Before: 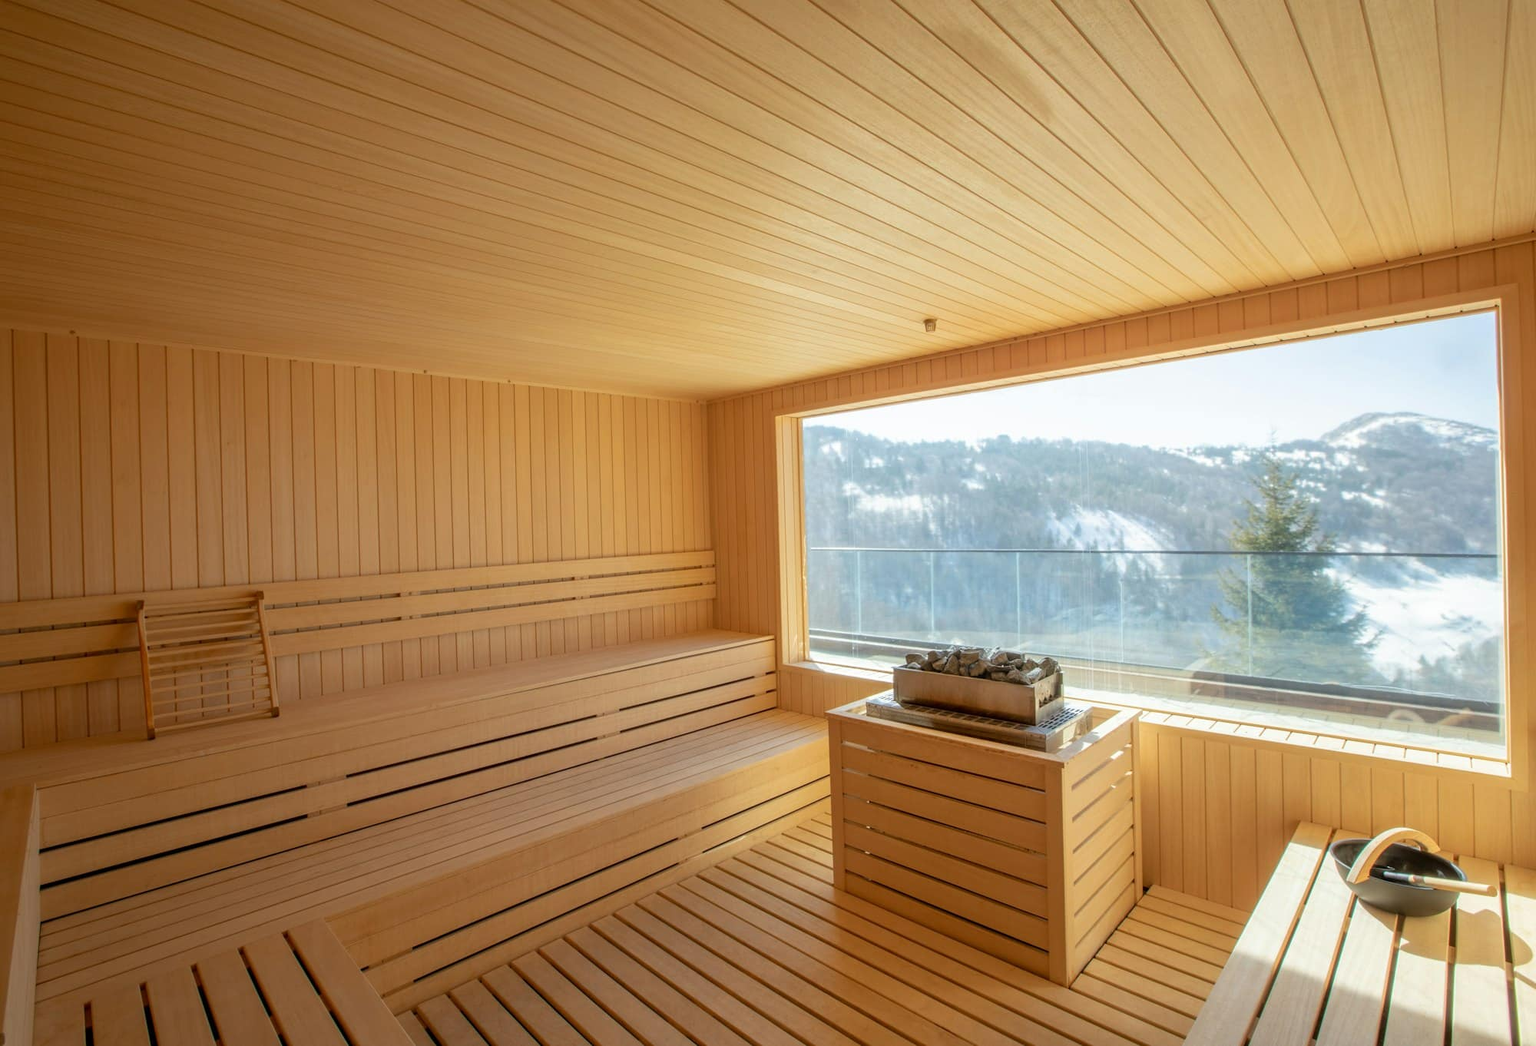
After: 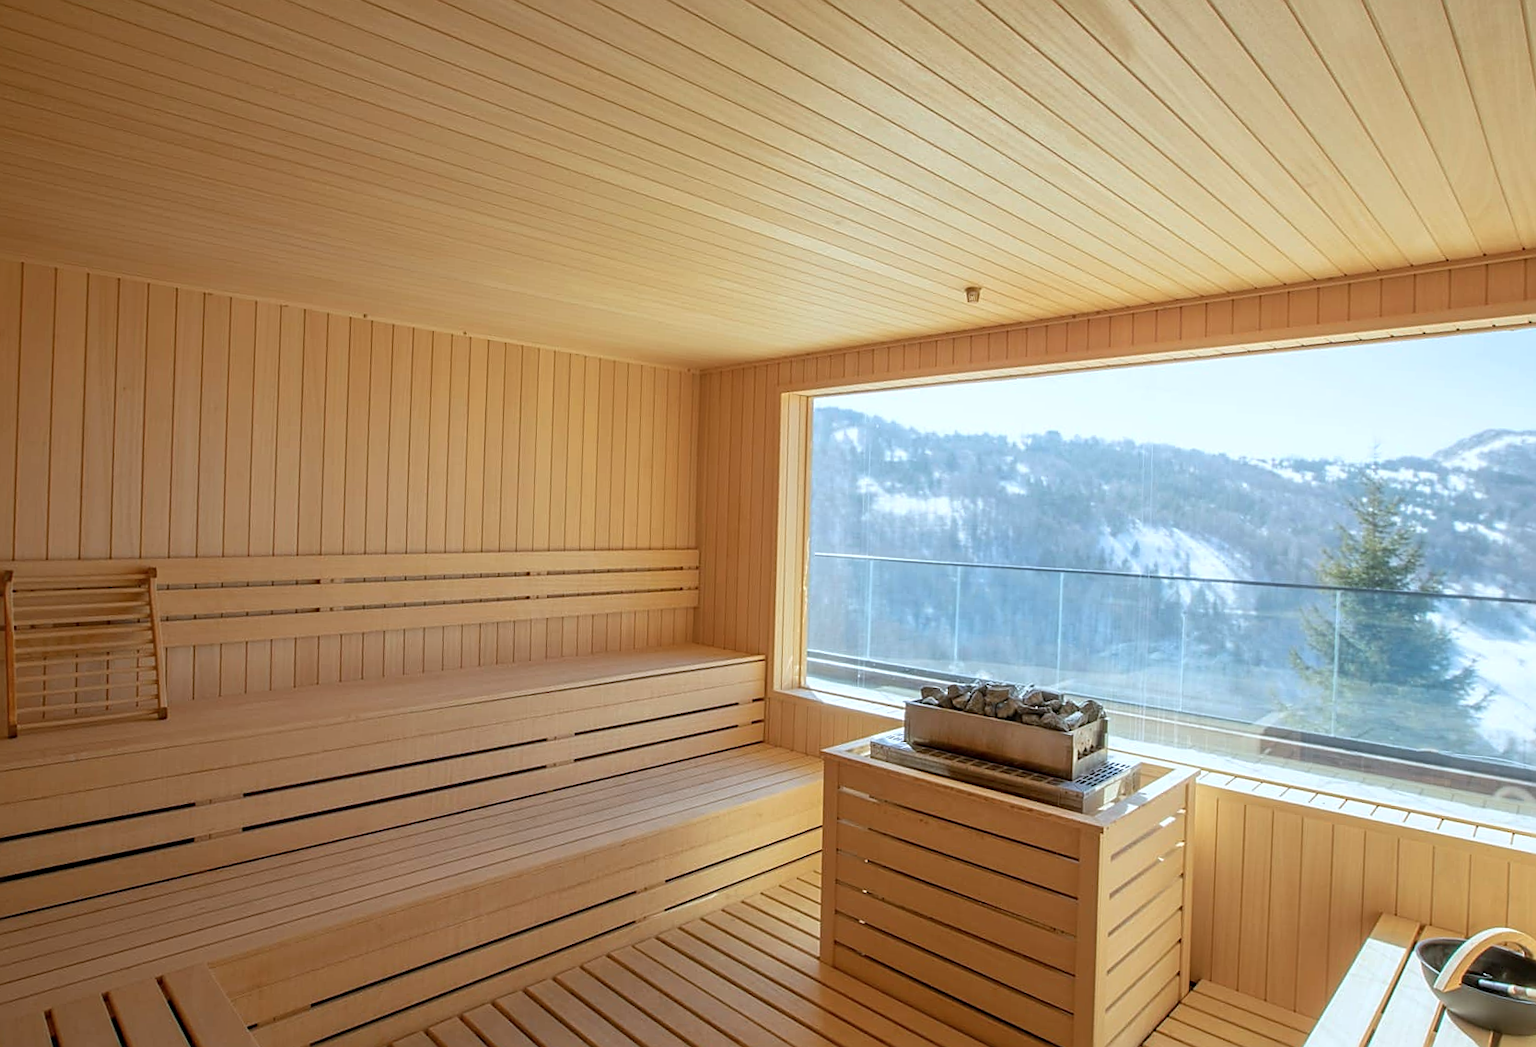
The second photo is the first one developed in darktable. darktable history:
color calibration: x 0.37, y 0.382, temperature 4313.55 K
crop and rotate: angle -3.23°, left 5.079%, top 5.157%, right 4.738%, bottom 4.483%
sharpen: on, module defaults
